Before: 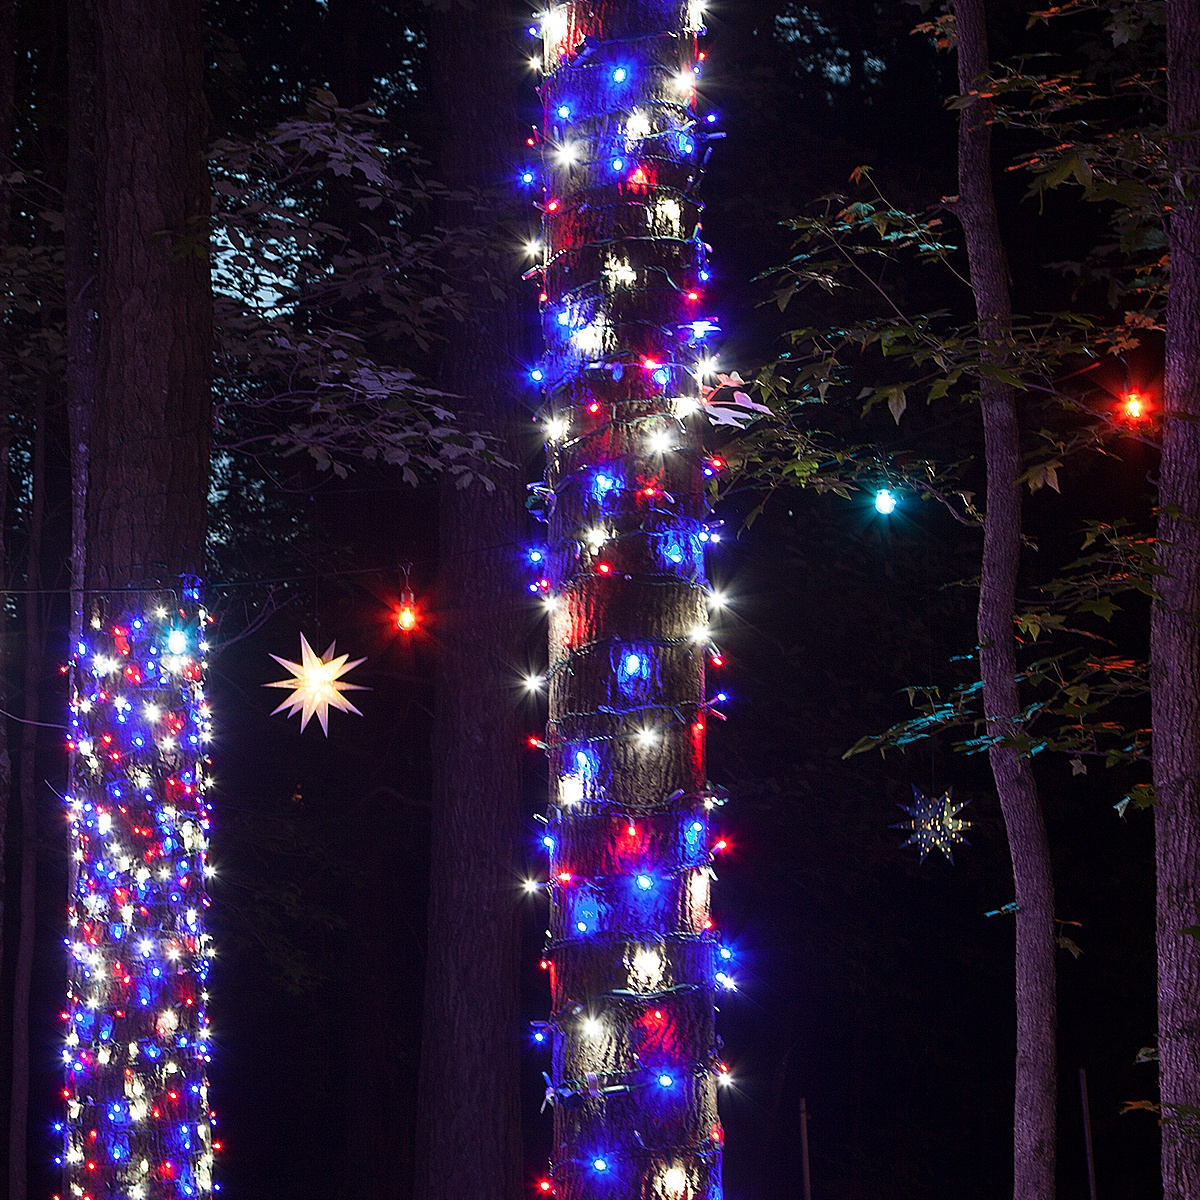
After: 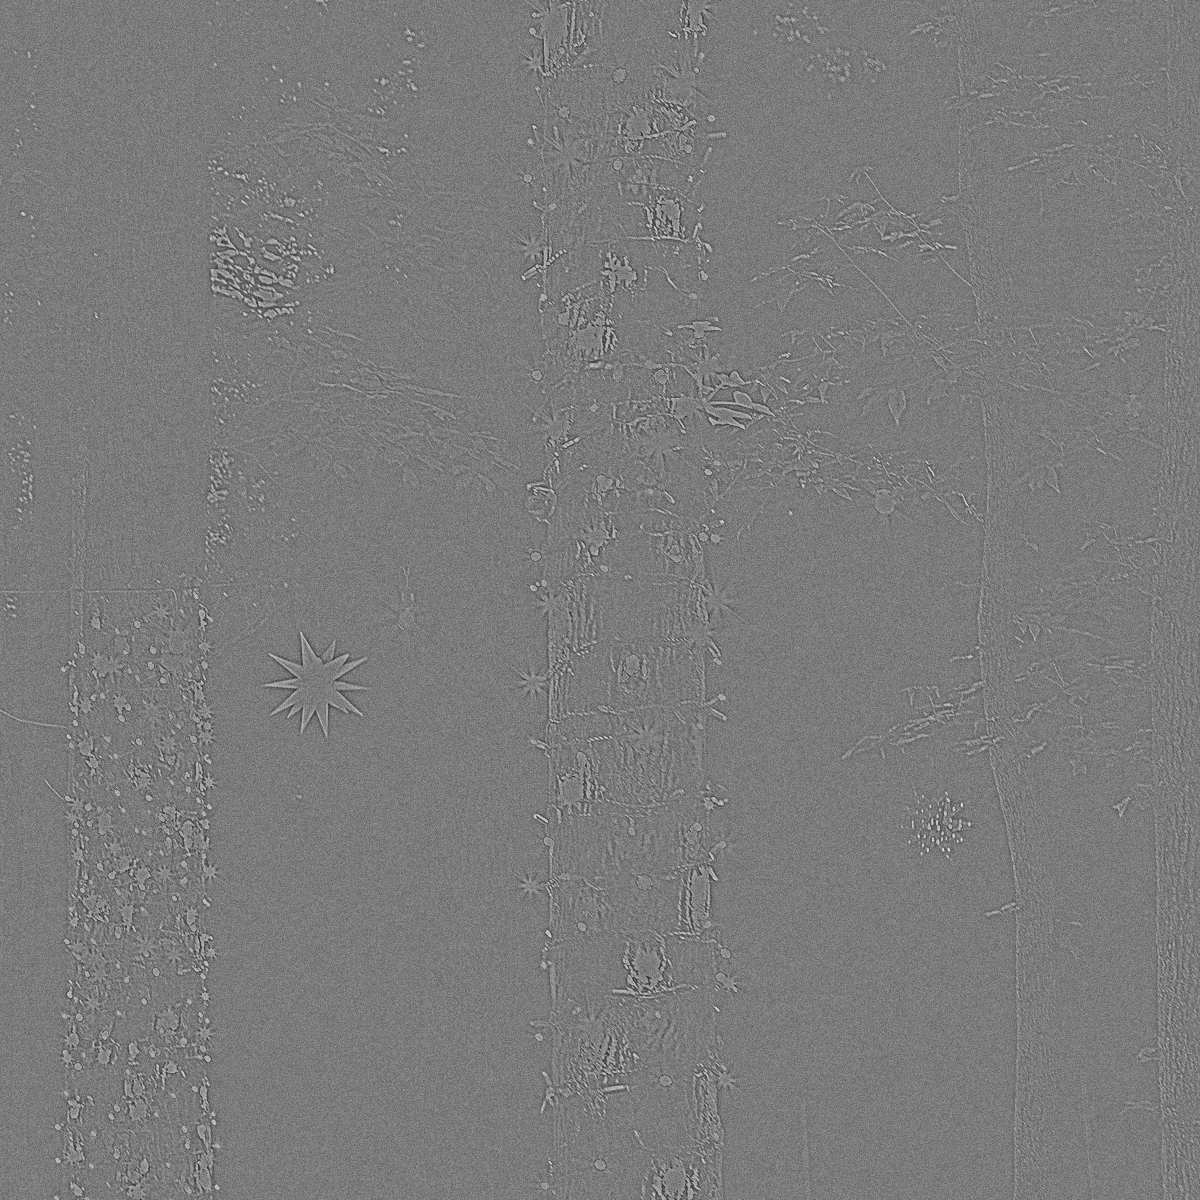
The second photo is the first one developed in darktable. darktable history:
highpass: sharpness 5.84%, contrast boost 8.44%
grain: coarseness 0.09 ISO, strength 40%
local contrast: highlights 79%, shadows 56%, detail 175%, midtone range 0.428
shadows and highlights: radius 171.16, shadows 27, white point adjustment 3.13, highlights -67.95, soften with gaussian
